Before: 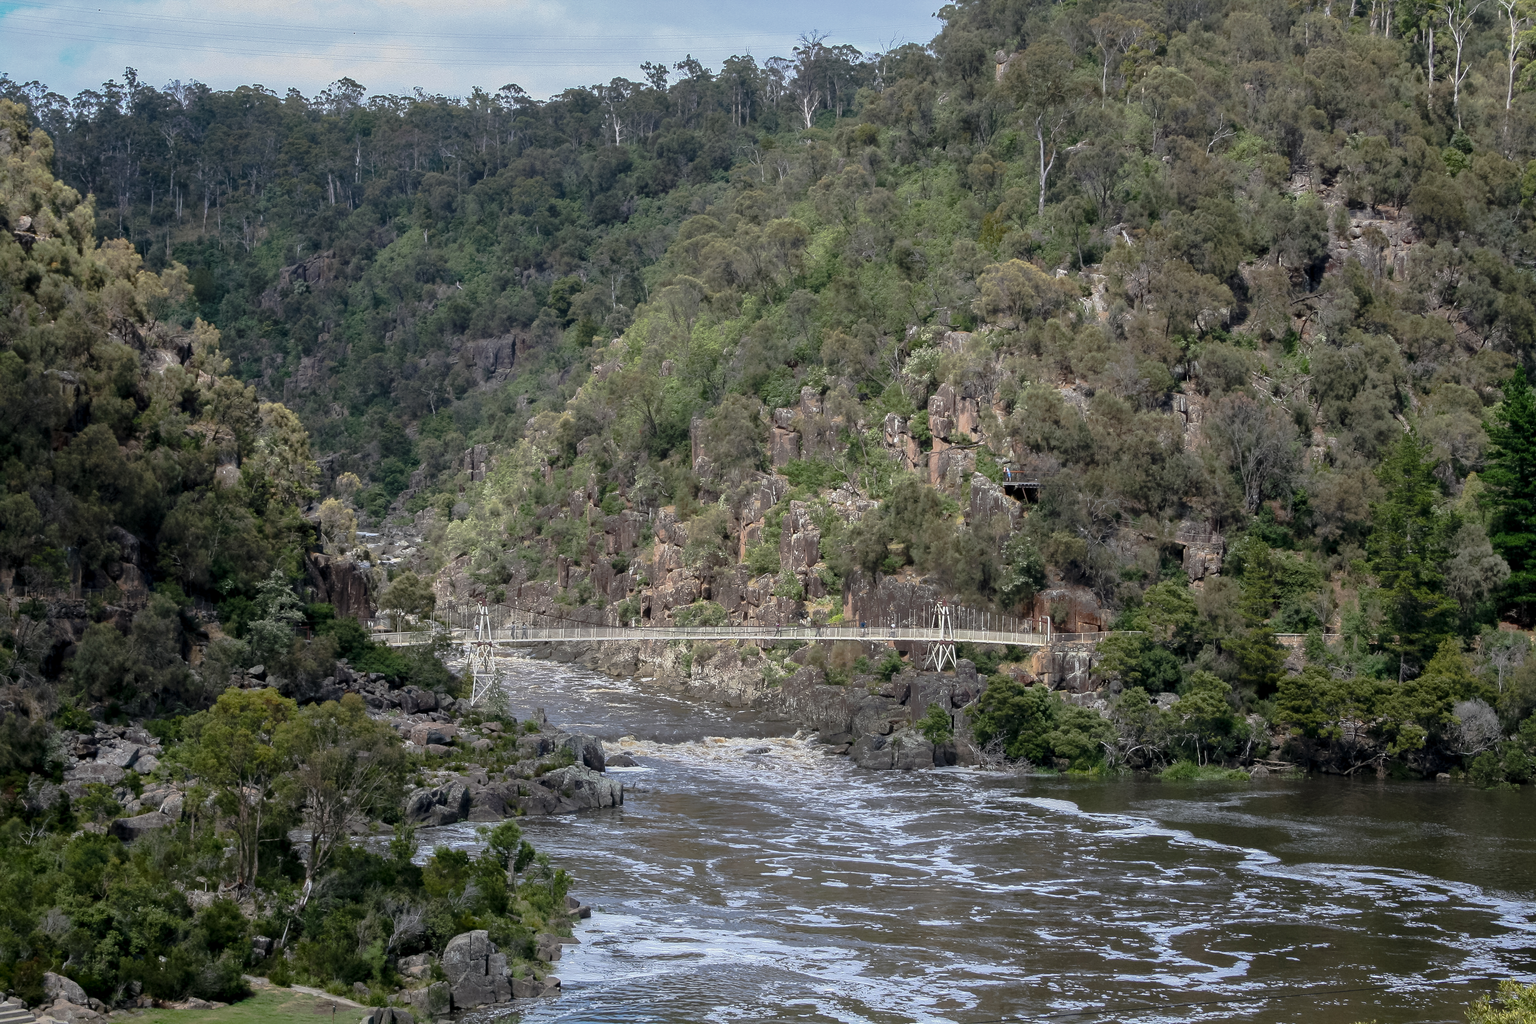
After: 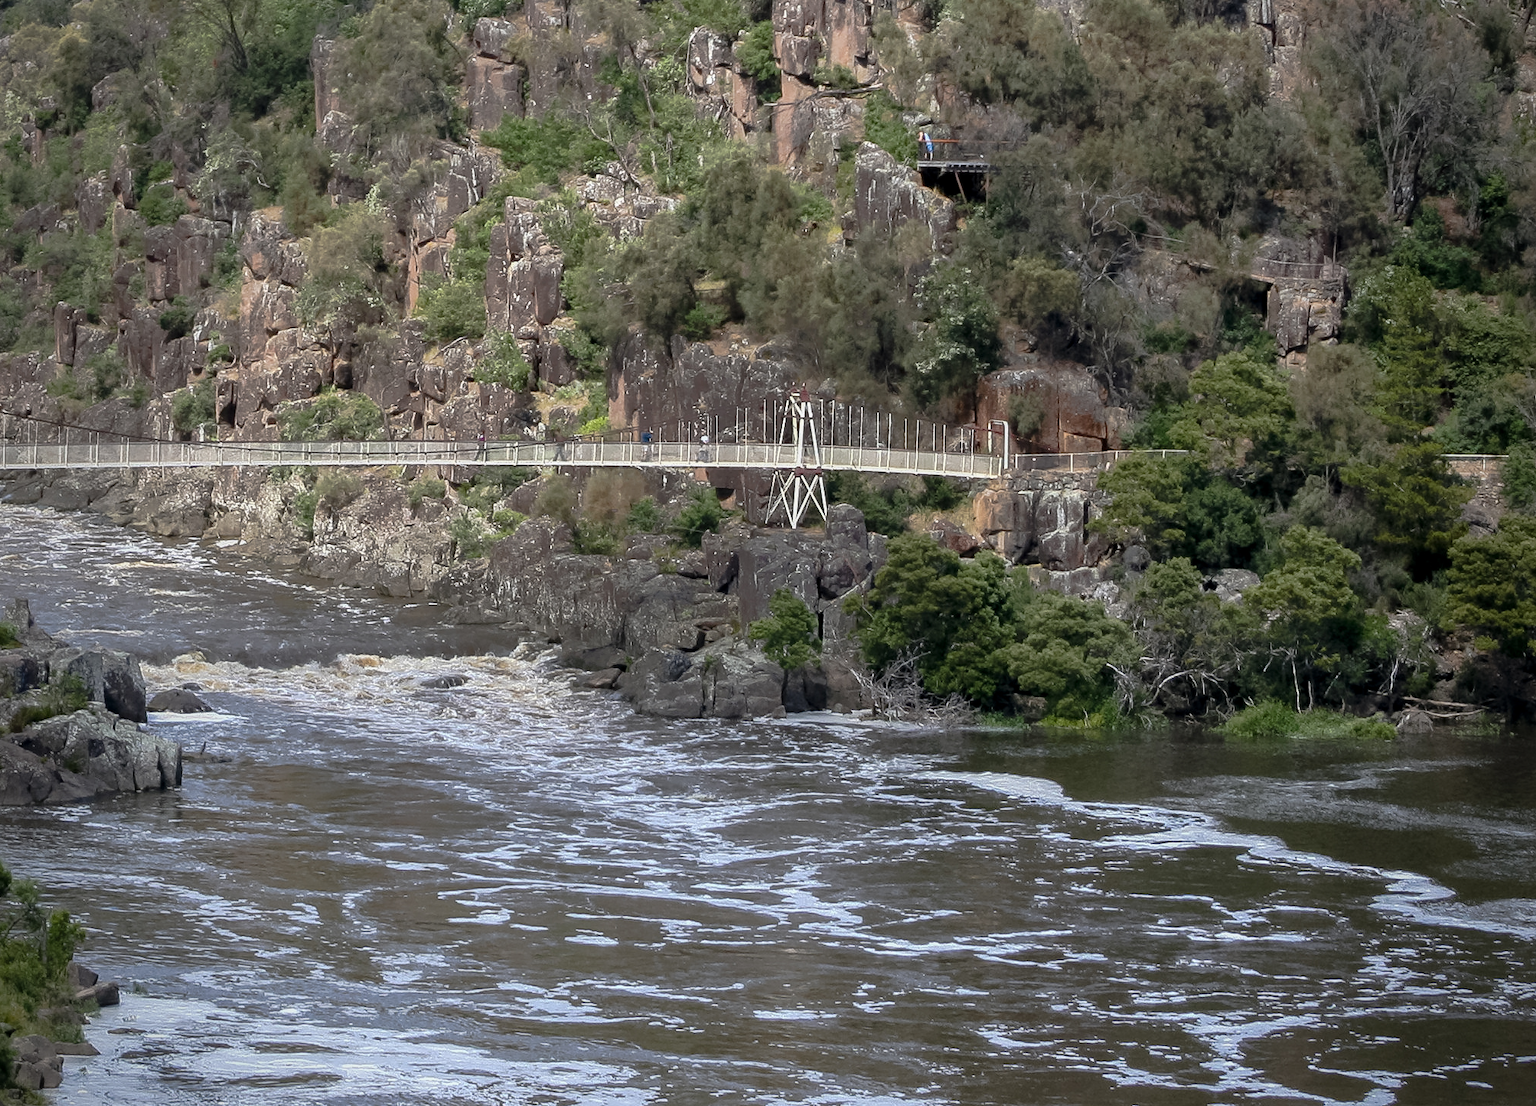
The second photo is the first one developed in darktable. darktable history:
crop: left 34.483%, top 38.977%, right 13.893%, bottom 5.217%
vignetting: saturation -0.03
